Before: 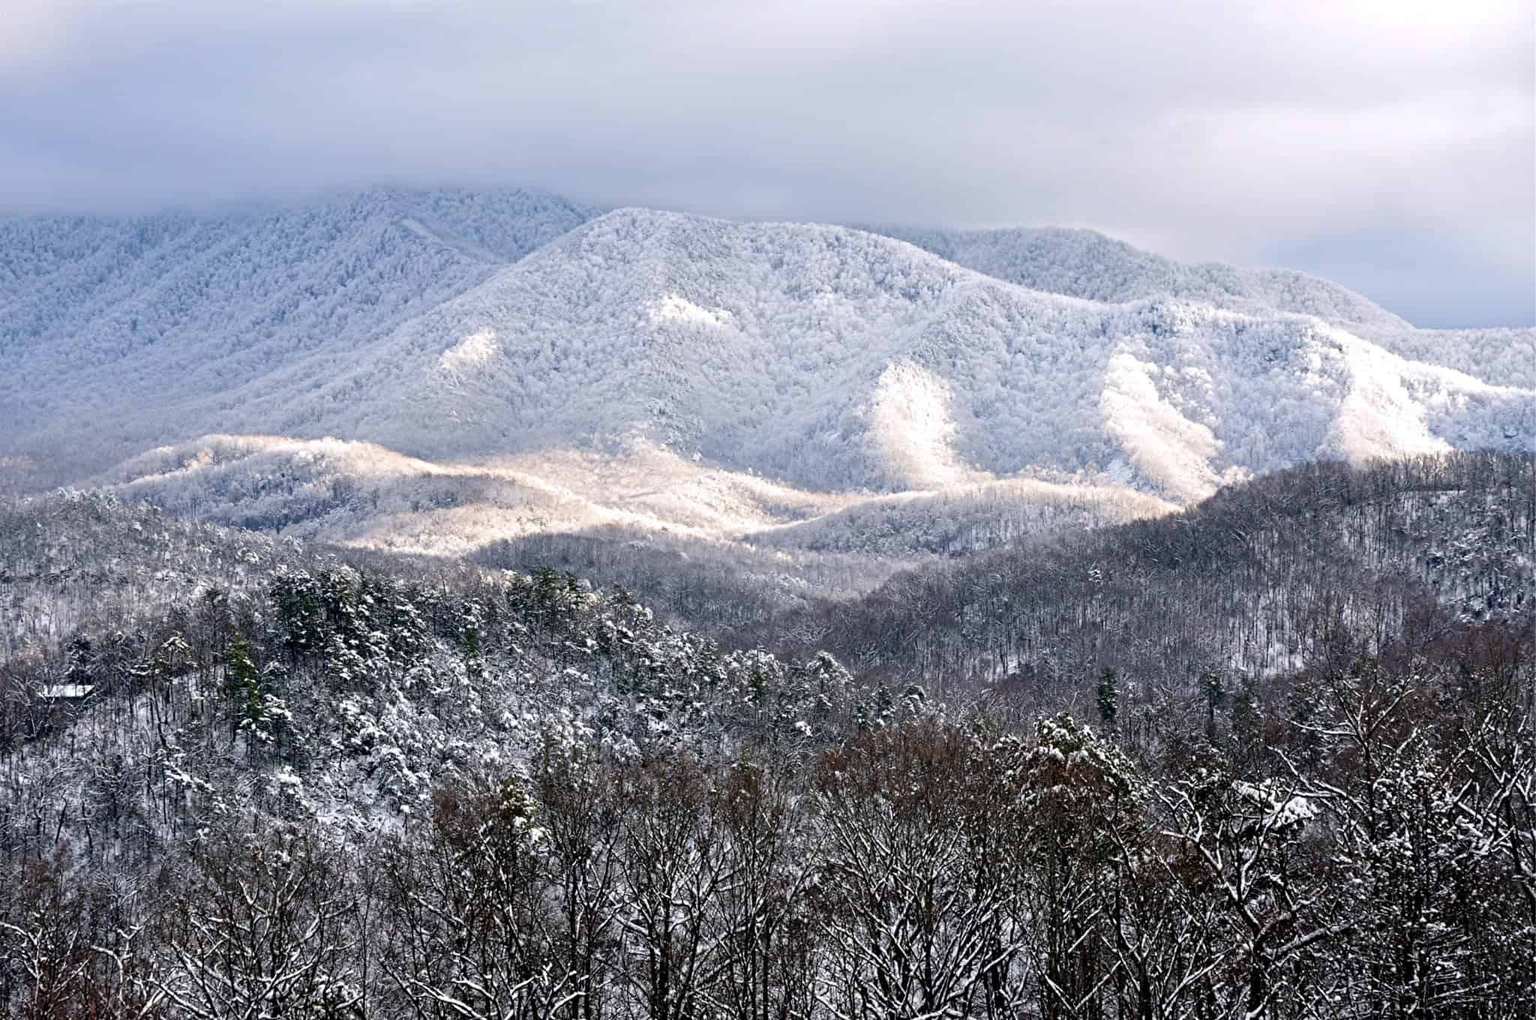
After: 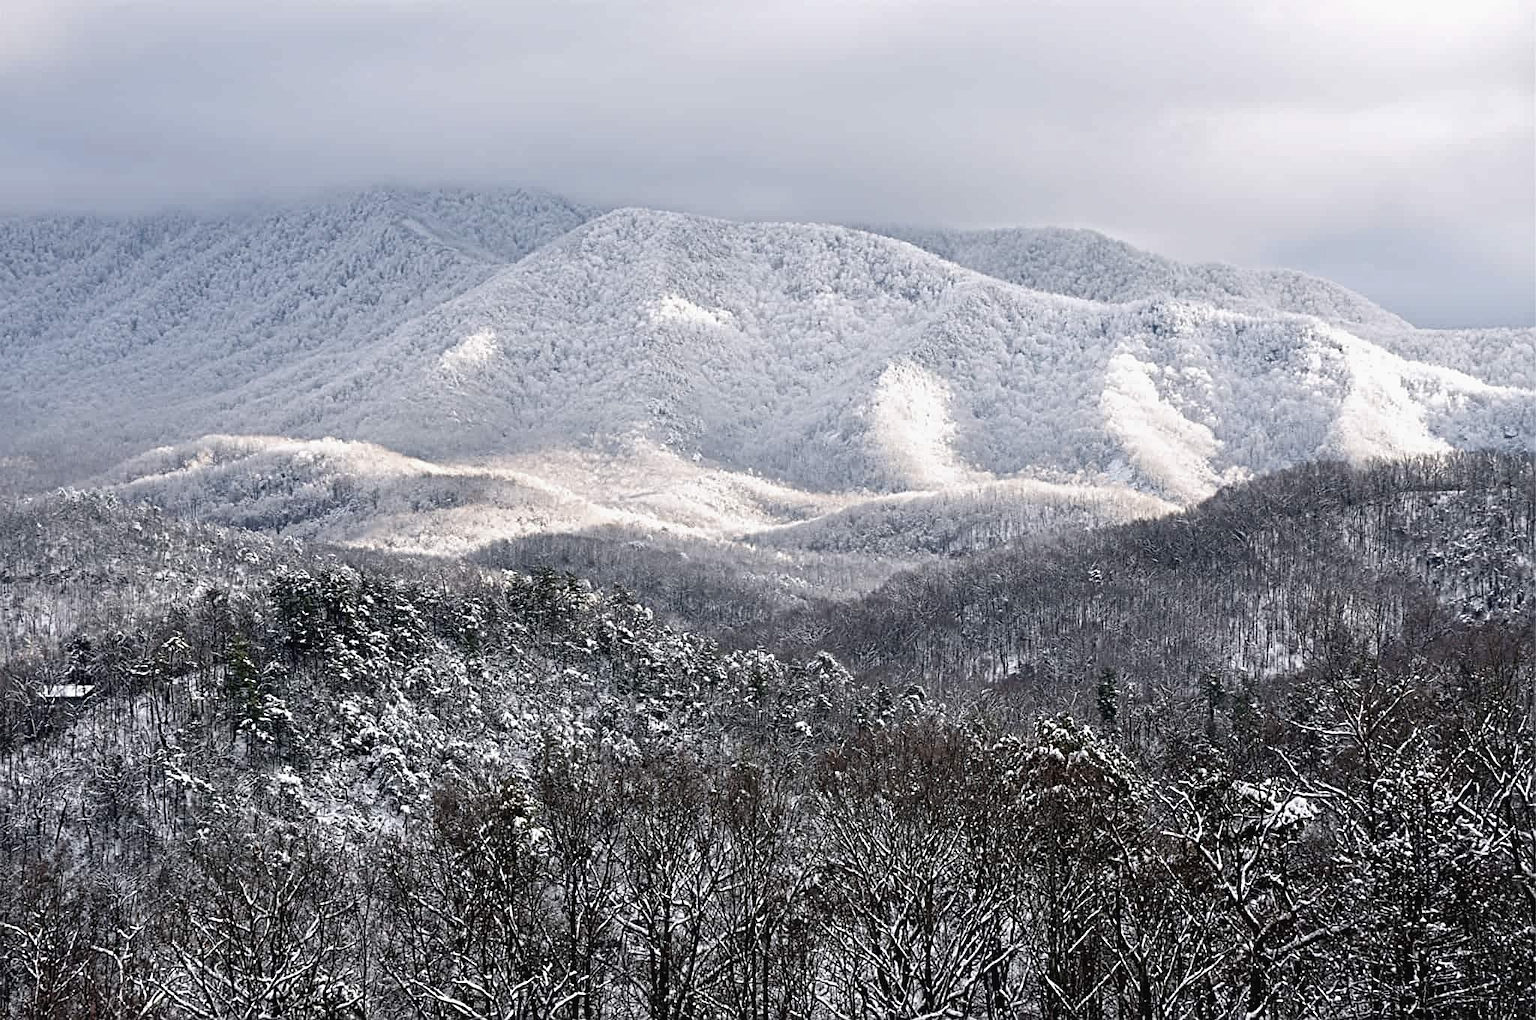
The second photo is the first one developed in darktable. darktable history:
sharpen: on, module defaults
contrast brightness saturation: contrast -0.041, saturation -0.394
